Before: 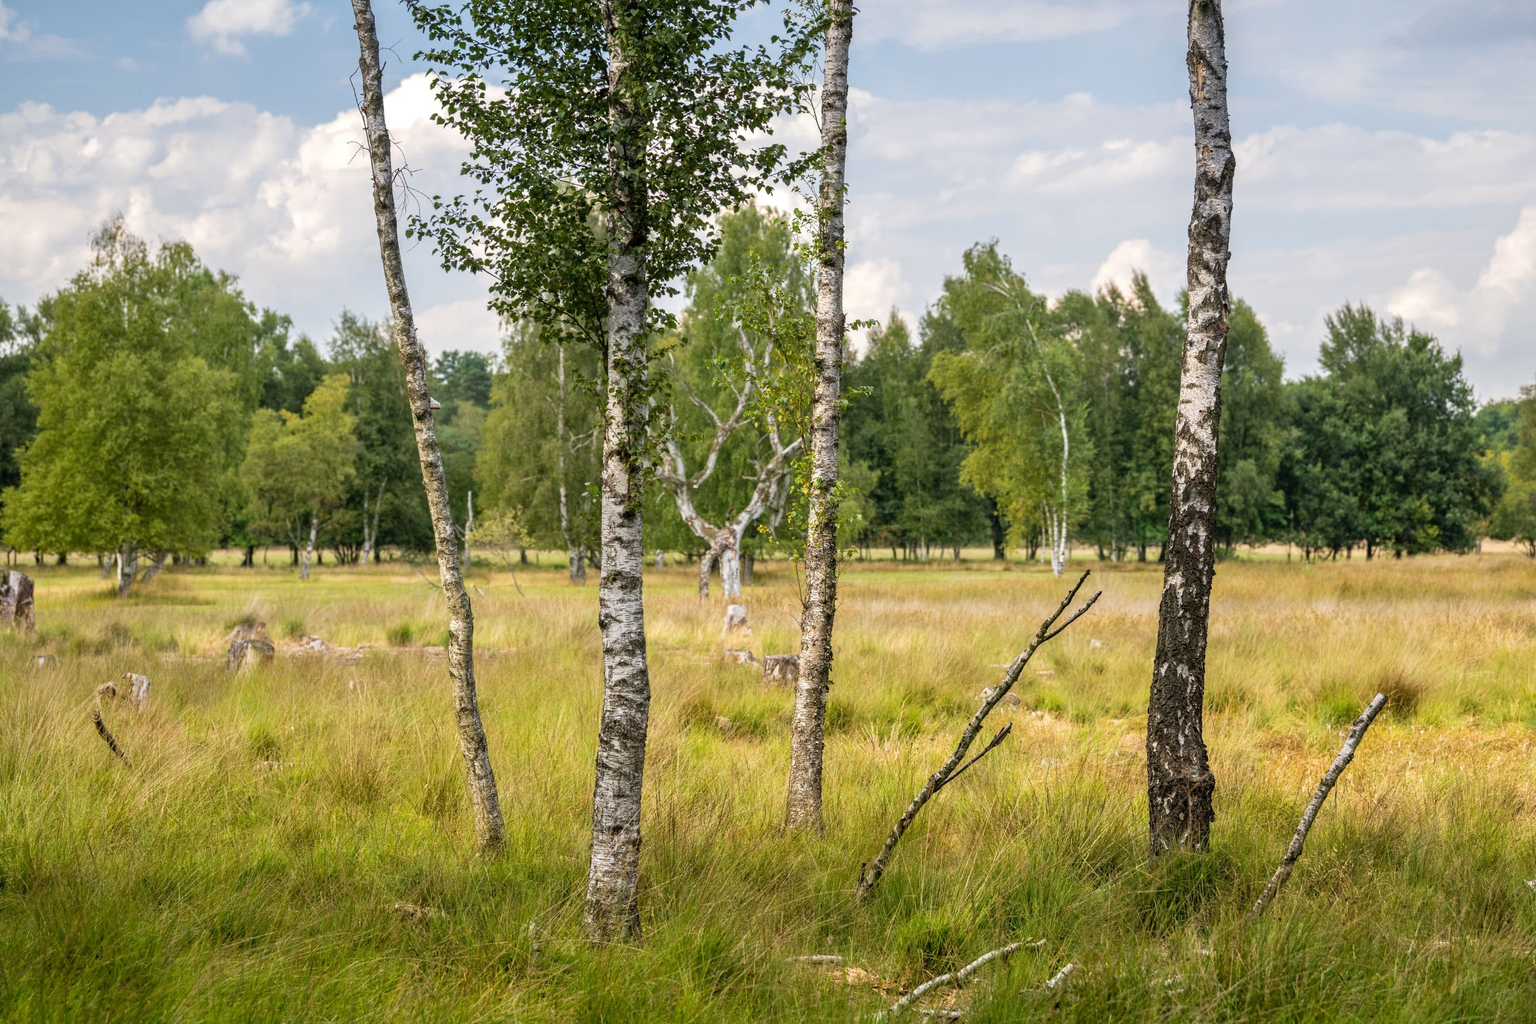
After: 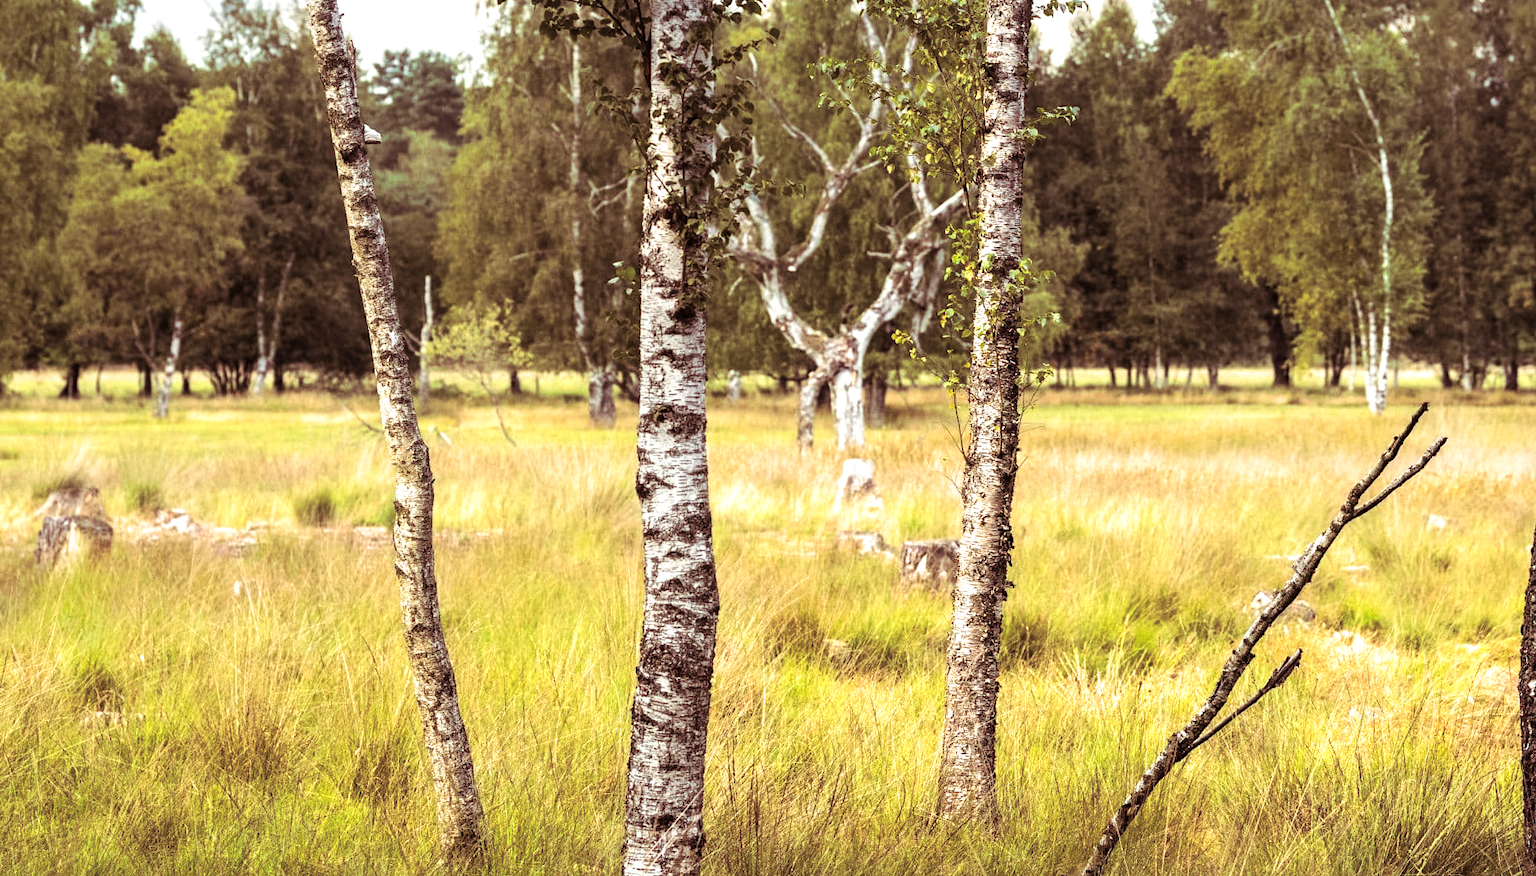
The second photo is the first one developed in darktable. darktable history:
crop: left 13.312%, top 31.28%, right 24.627%, bottom 15.582%
split-toning: on, module defaults
tone equalizer: -8 EV 0.001 EV, -7 EV -0.002 EV, -6 EV 0.002 EV, -5 EV -0.03 EV, -4 EV -0.116 EV, -3 EV -0.169 EV, -2 EV 0.24 EV, -1 EV 0.702 EV, +0 EV 0.493 EV
